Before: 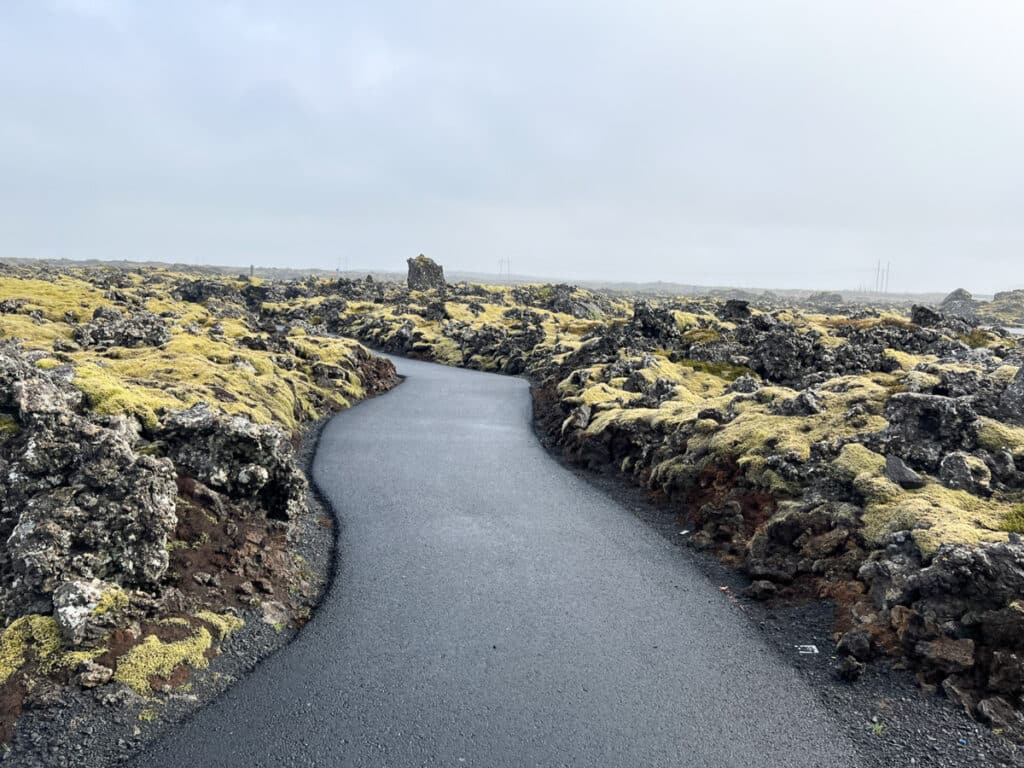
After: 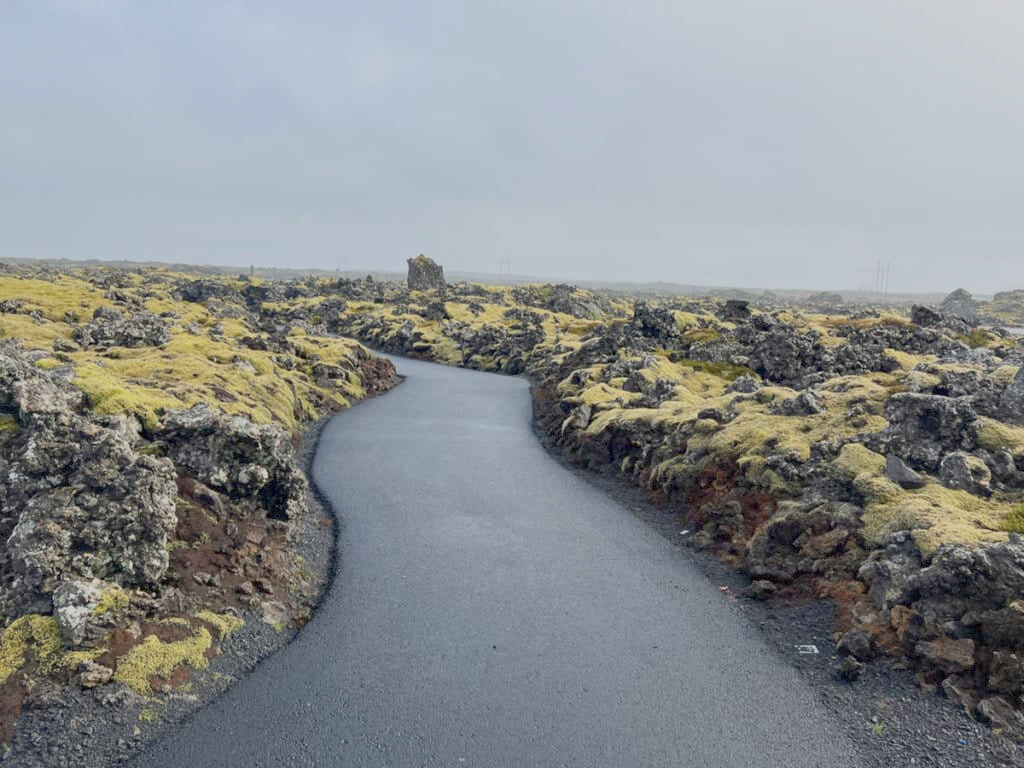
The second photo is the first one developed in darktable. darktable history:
color balance rgb: contrast -30%
exposure: exposure 0.2 EV, compensate highlight preservation false
